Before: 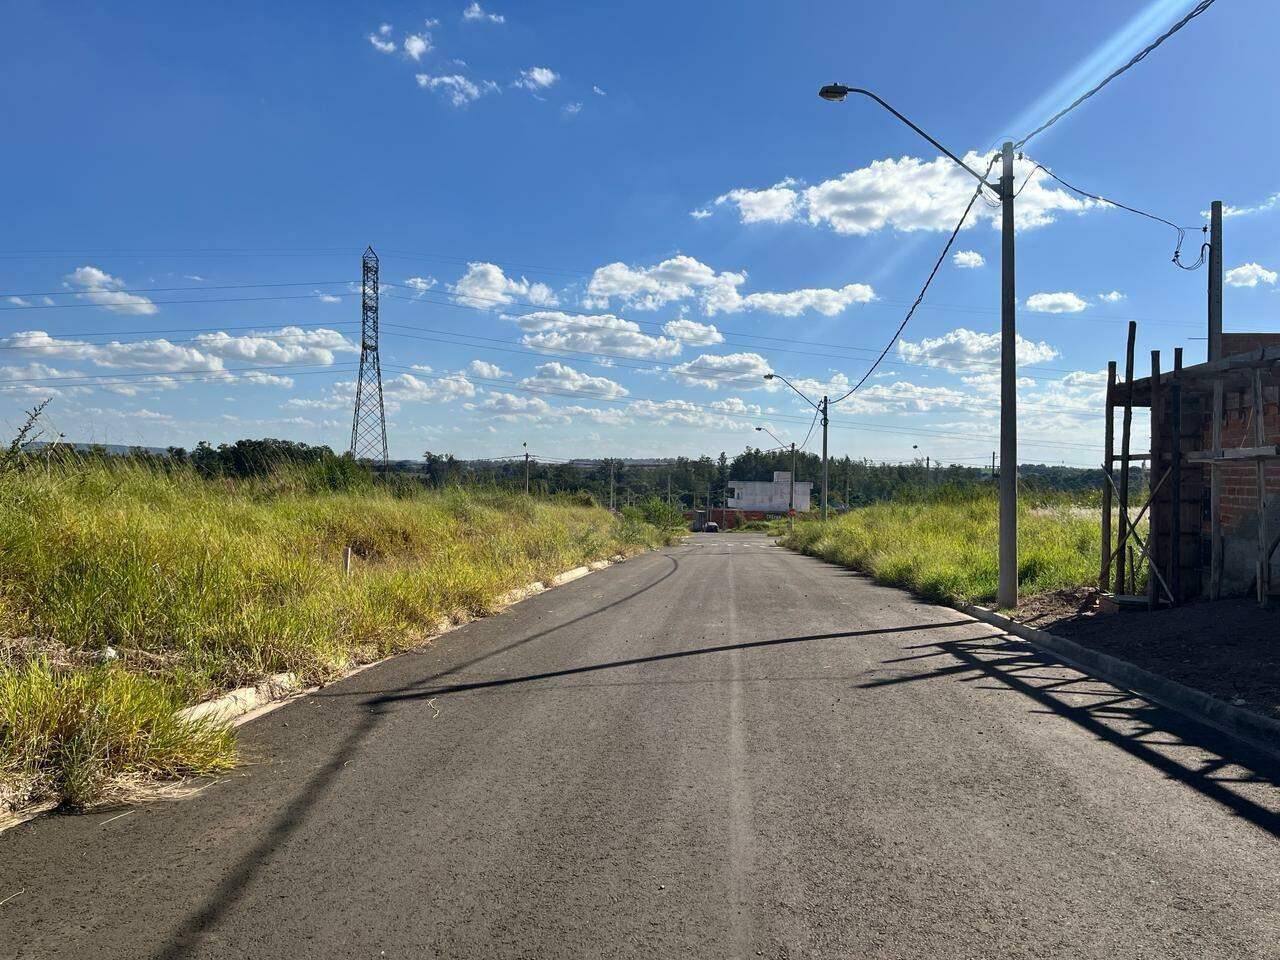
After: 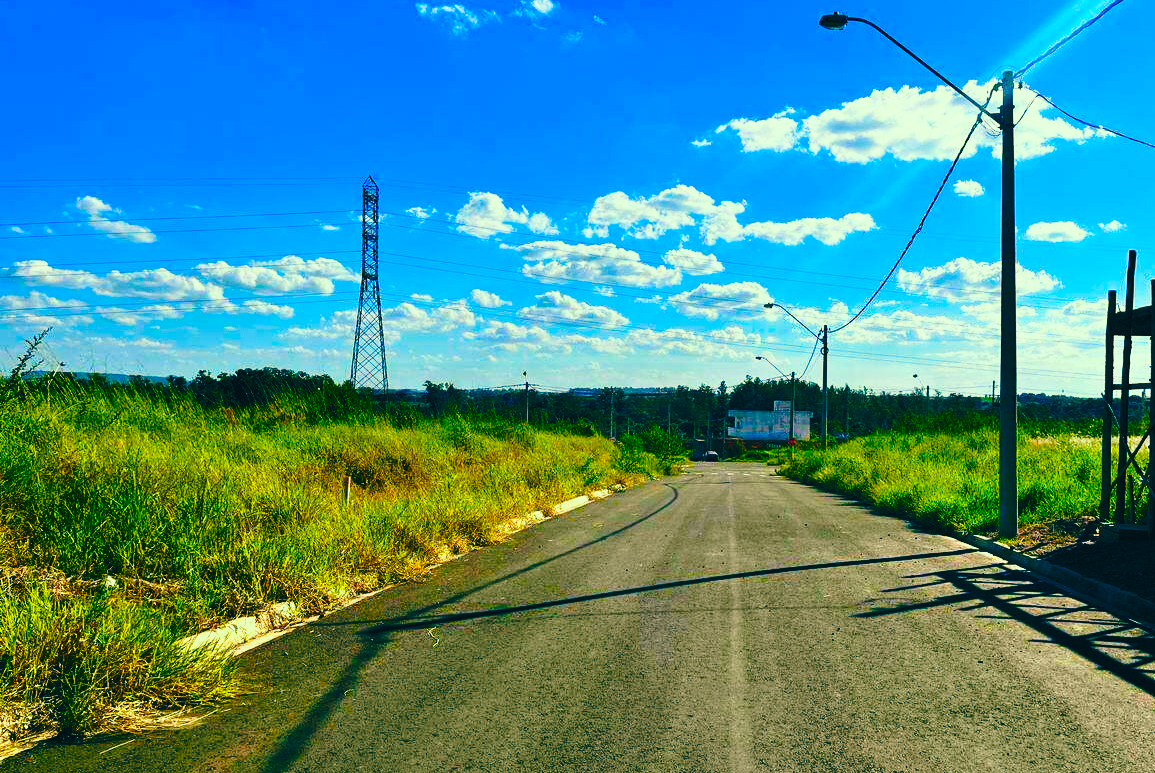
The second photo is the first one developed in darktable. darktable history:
color balance: lift [1.016, 0.983, 1, 1.017], gamma [0.78, 1.018, 1.043, 0.957], gain [0.786, 1.063, 0.937, 1.017], input saturation 118.26%, contrast 13.43%, contrast fulcrum 21.62%, output saturation 82.76%
exposure: black level correction 0.001, compensate highlight preservation false
crop: top 7.49%, right 9.717%, bottom 11.943%
color correction: highlights a* -10.77, highlights b* 9.8, saturation 1.72
base curve: curves: ch0 [(0, 0) (0.036, 0.037) (0.121, 0.228) (0.46, 0.76) (0.859, 0.983) (1, 1)], preserve colors none
color balance rgb: perceptual saturation grading › global saturation 20%, perceptual saturation grading › highlights -25%, perceptual saturation grading › shadows 50%
